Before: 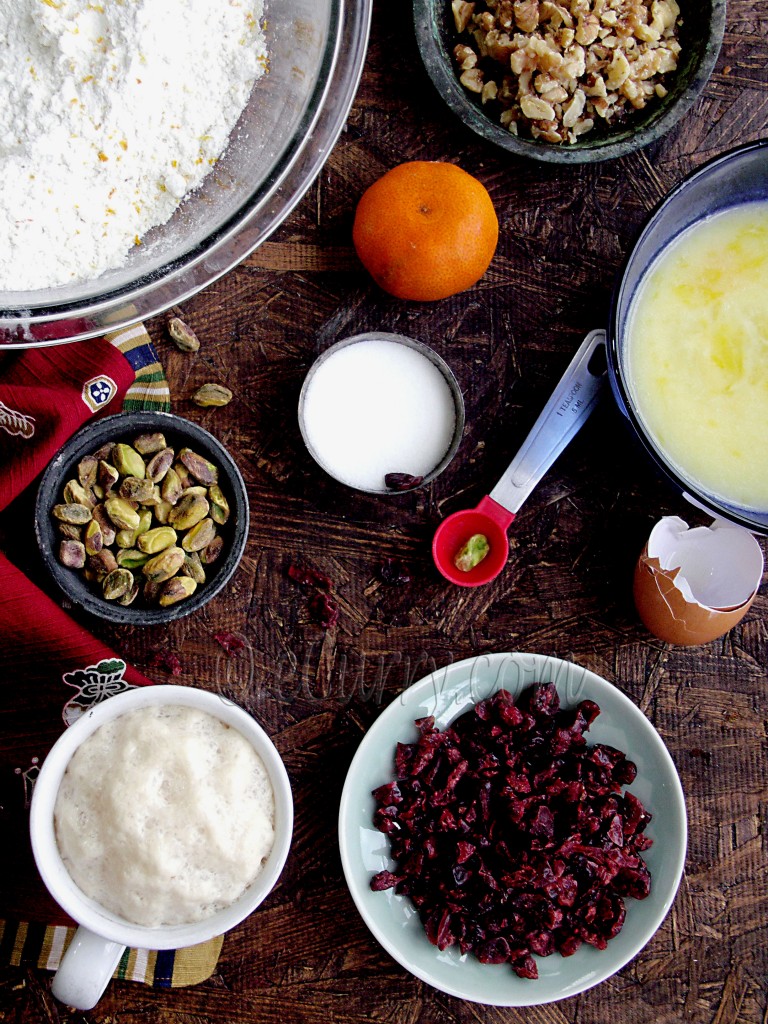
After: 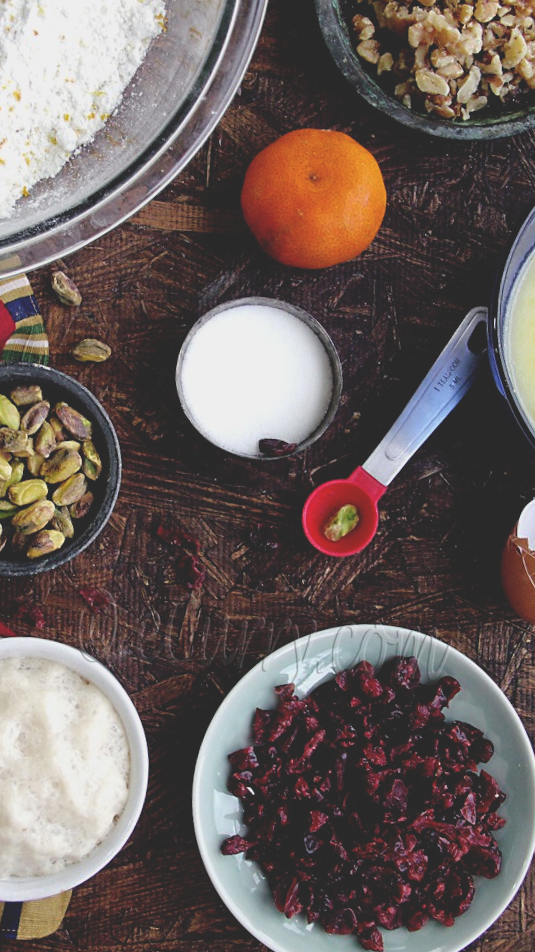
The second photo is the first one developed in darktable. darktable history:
crop and rotate: angle -3.27°, left 14.277%, top 0.028%, right 10.766%, bottom 0.028%
exposure: black level correction -0.025, exposure -0.117 EV, compensate highlight preservation false
